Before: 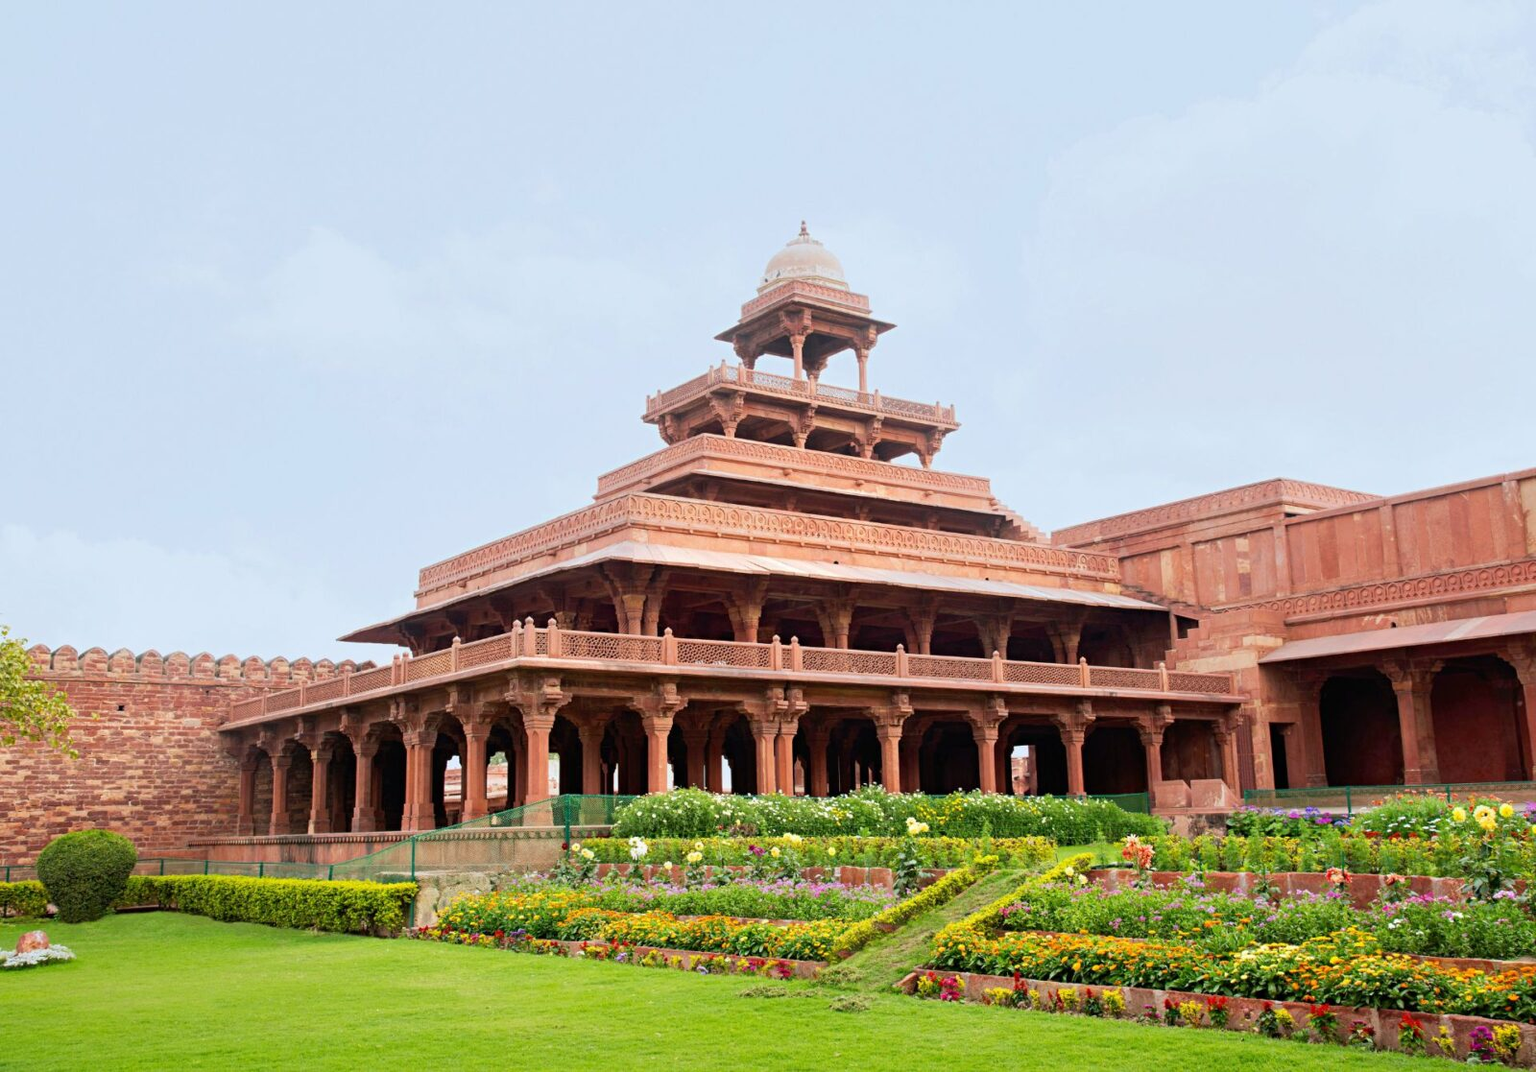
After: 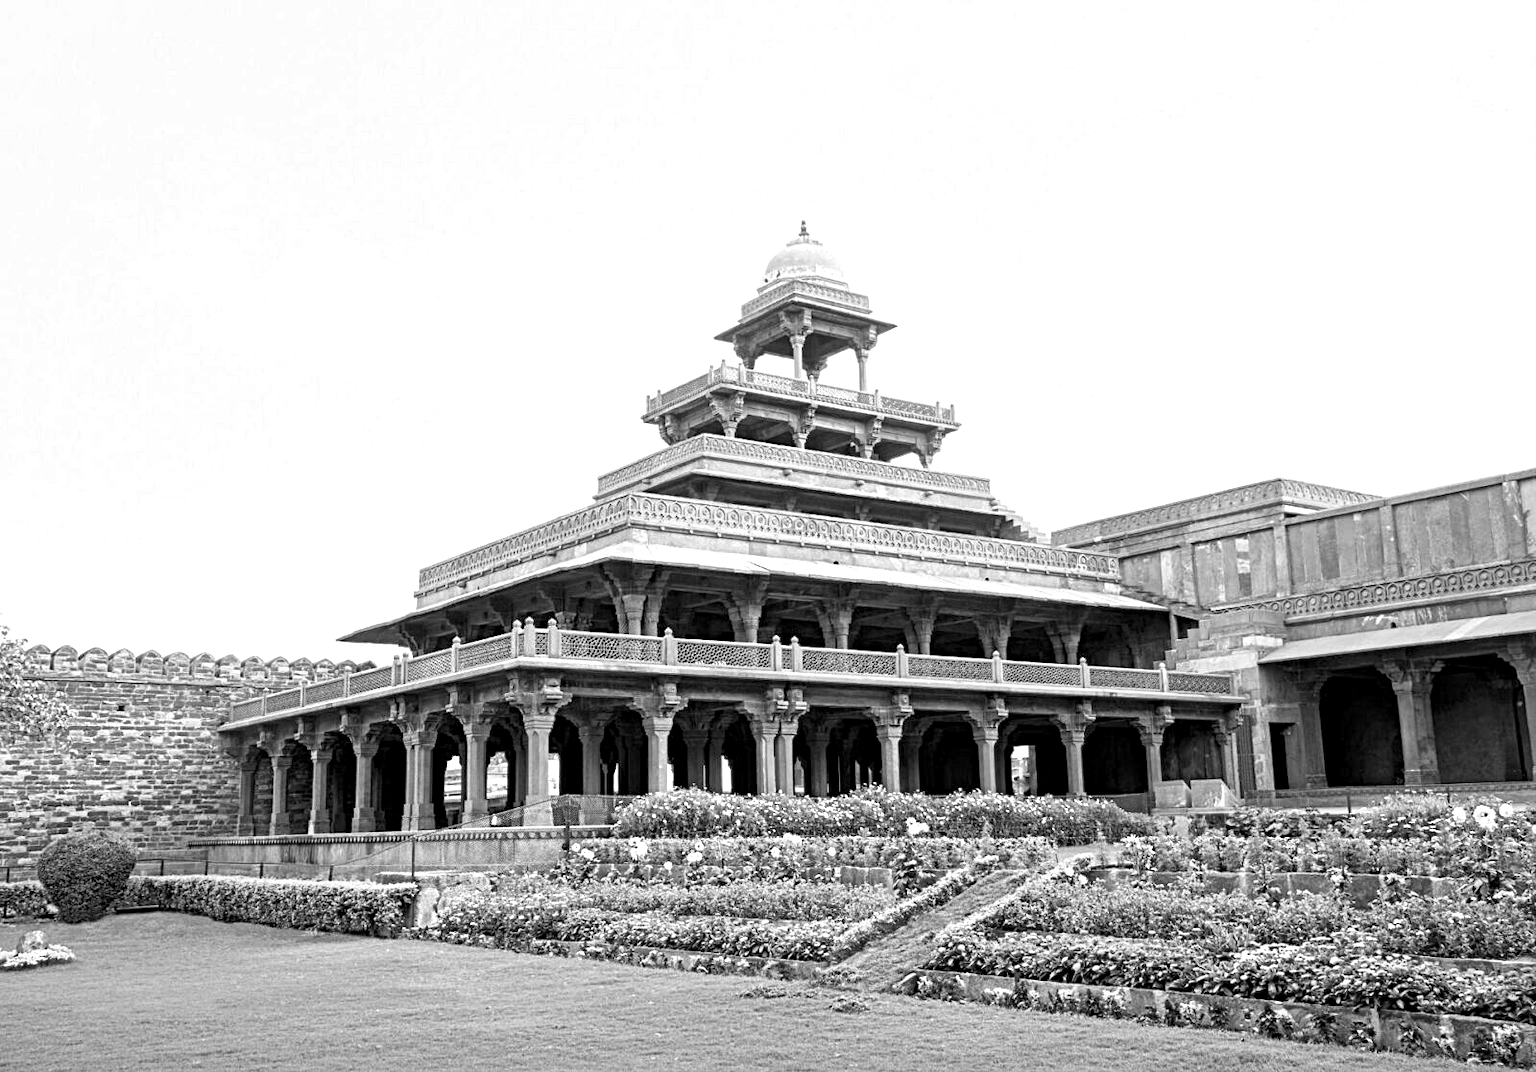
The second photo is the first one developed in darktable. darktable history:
exposure: black level correction 0.001, exposure 0.5 EV, compensate exposure bias true, compensate highlight preservation false
local contrast: mode bilateral grid, contrast 20, coarseness 20, detail 150%, midtone range 0.2
contrast equalizer: y [[0.5, 0.5, 0.5, 0.539, 0.64, 0.611], [0.5 ×6], [0.5 ×6], [0 ×6], [0 ×6]]
monochrome: size 1
